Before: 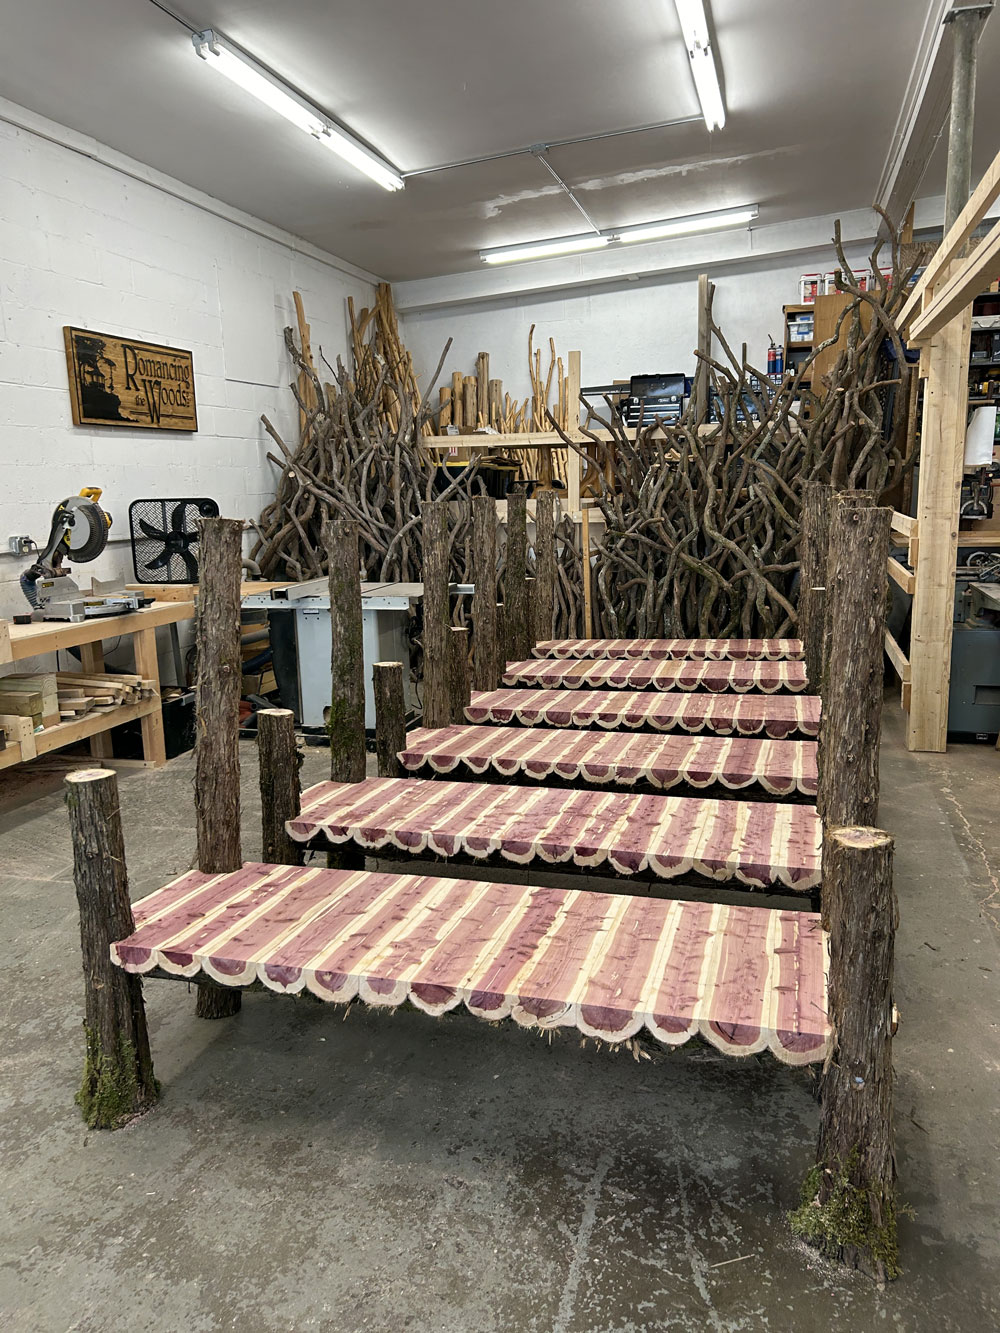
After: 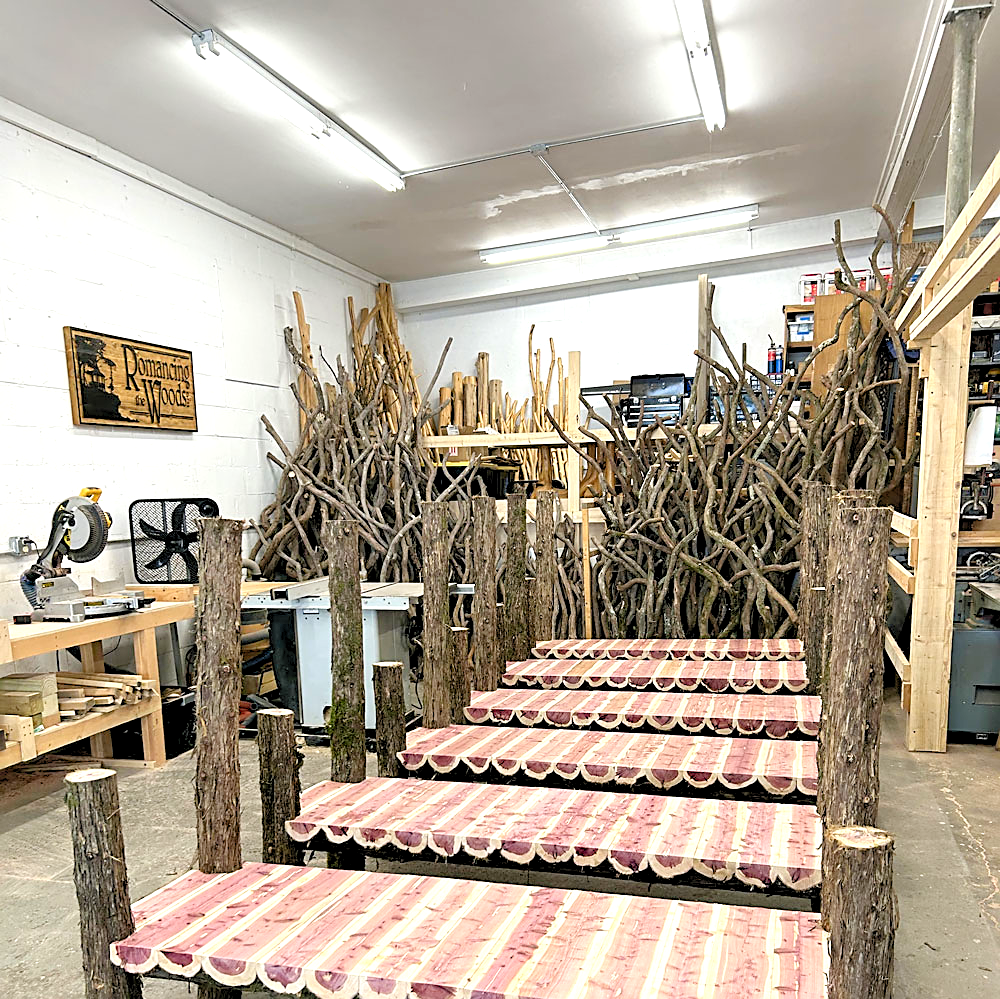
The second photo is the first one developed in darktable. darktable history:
crop: bottom 24.967%
sharpen: on, module defaults
levels: levels [0.036, 0.364, 0.827]
